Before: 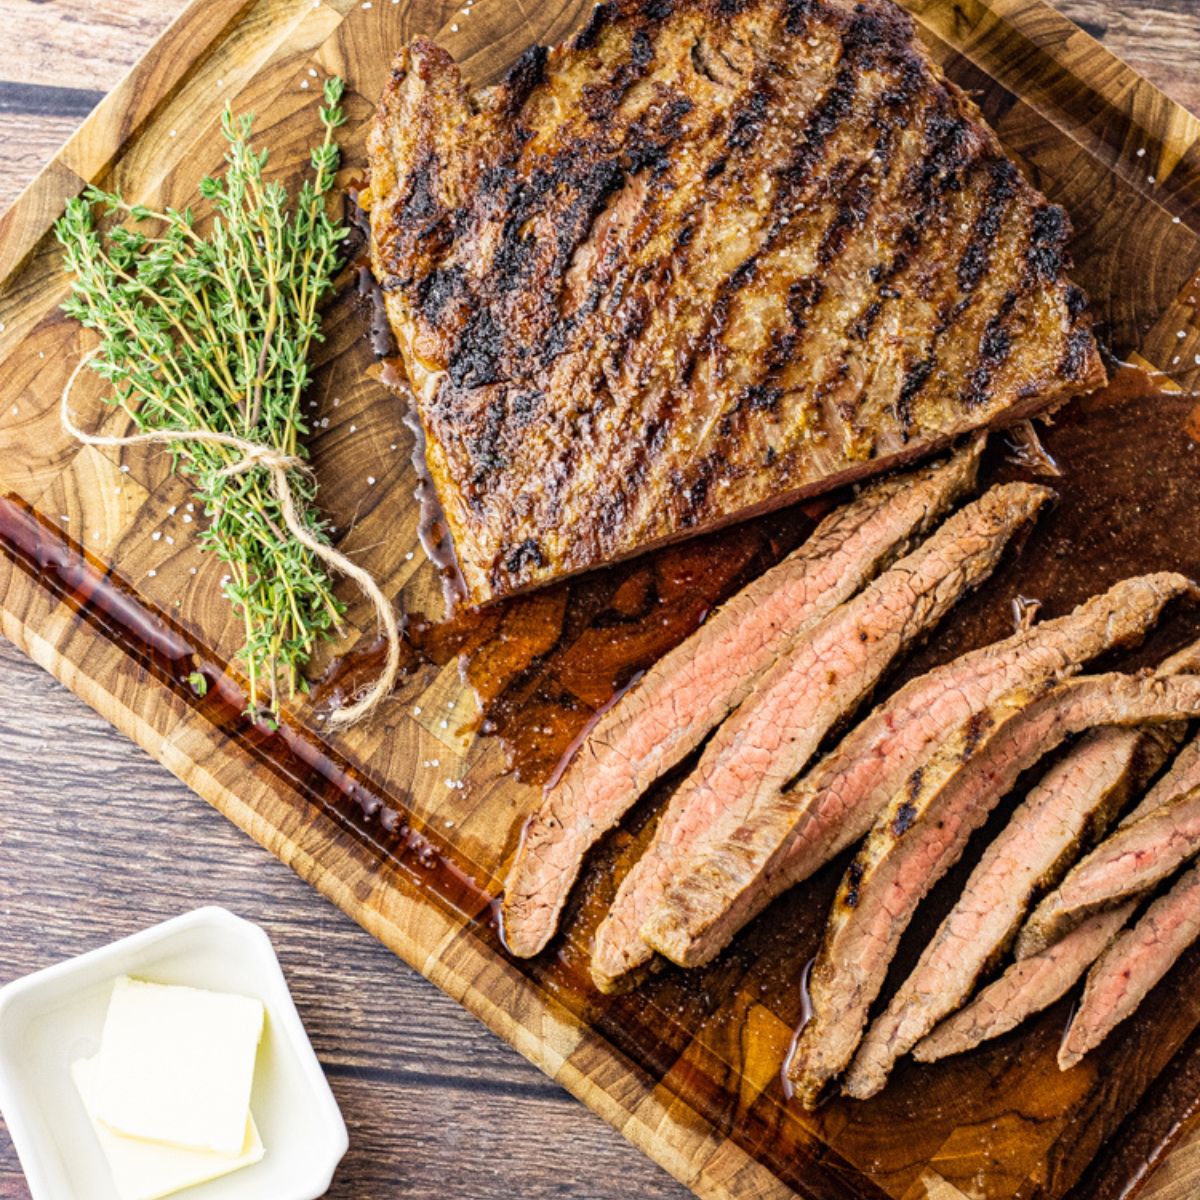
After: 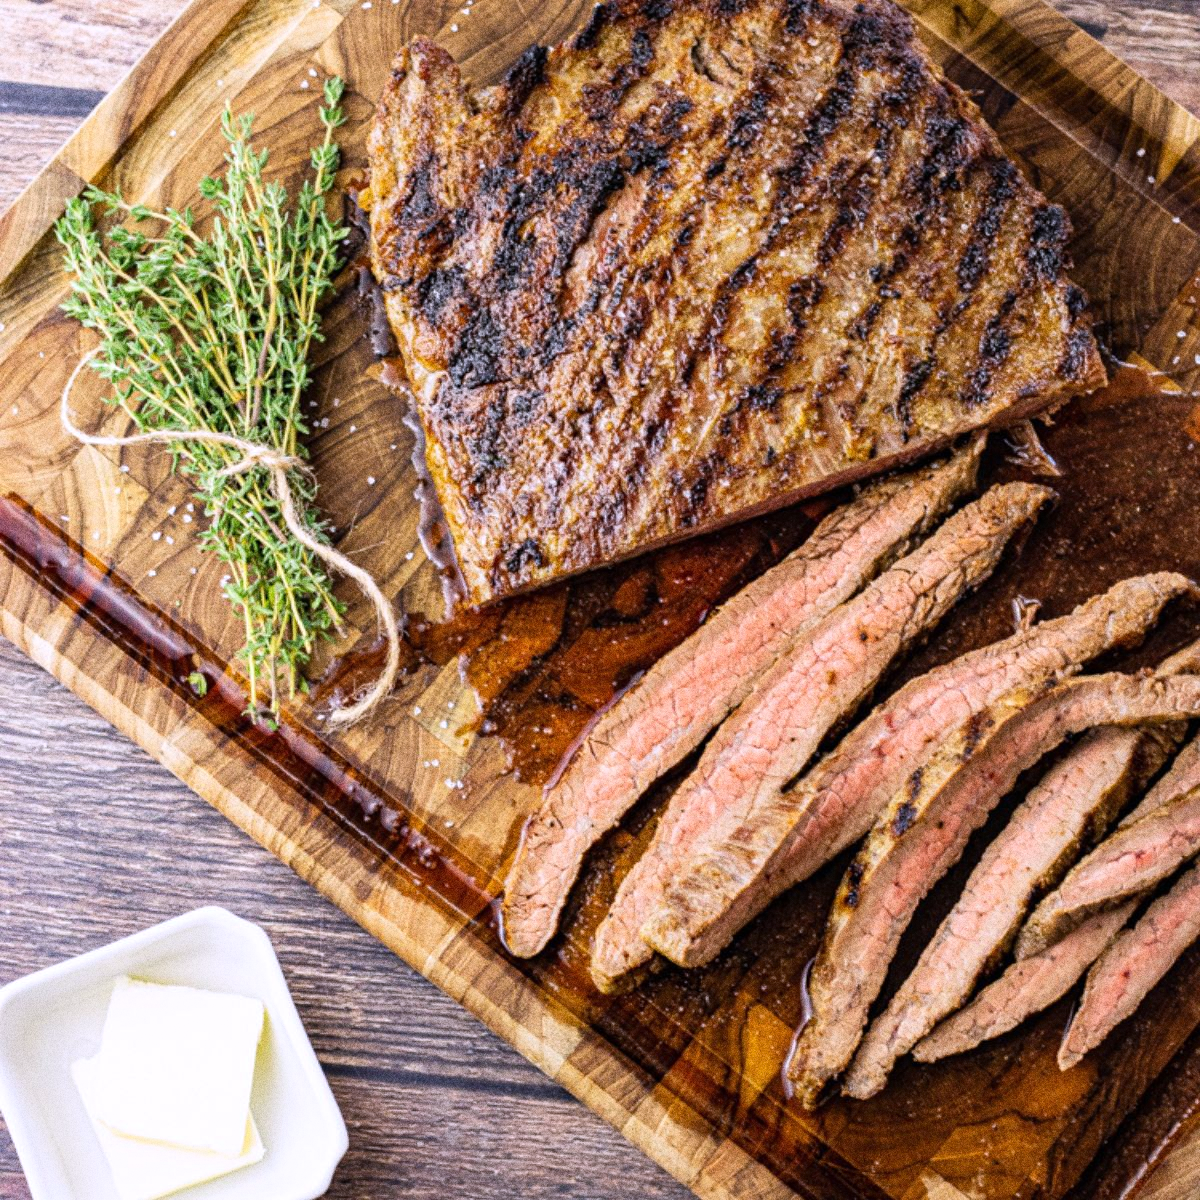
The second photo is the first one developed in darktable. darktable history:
tone equalizer: on, module defaults
white balance: red 1.004, blue 1.096
grain: coarseness 0.09 ISO, strength 40%
